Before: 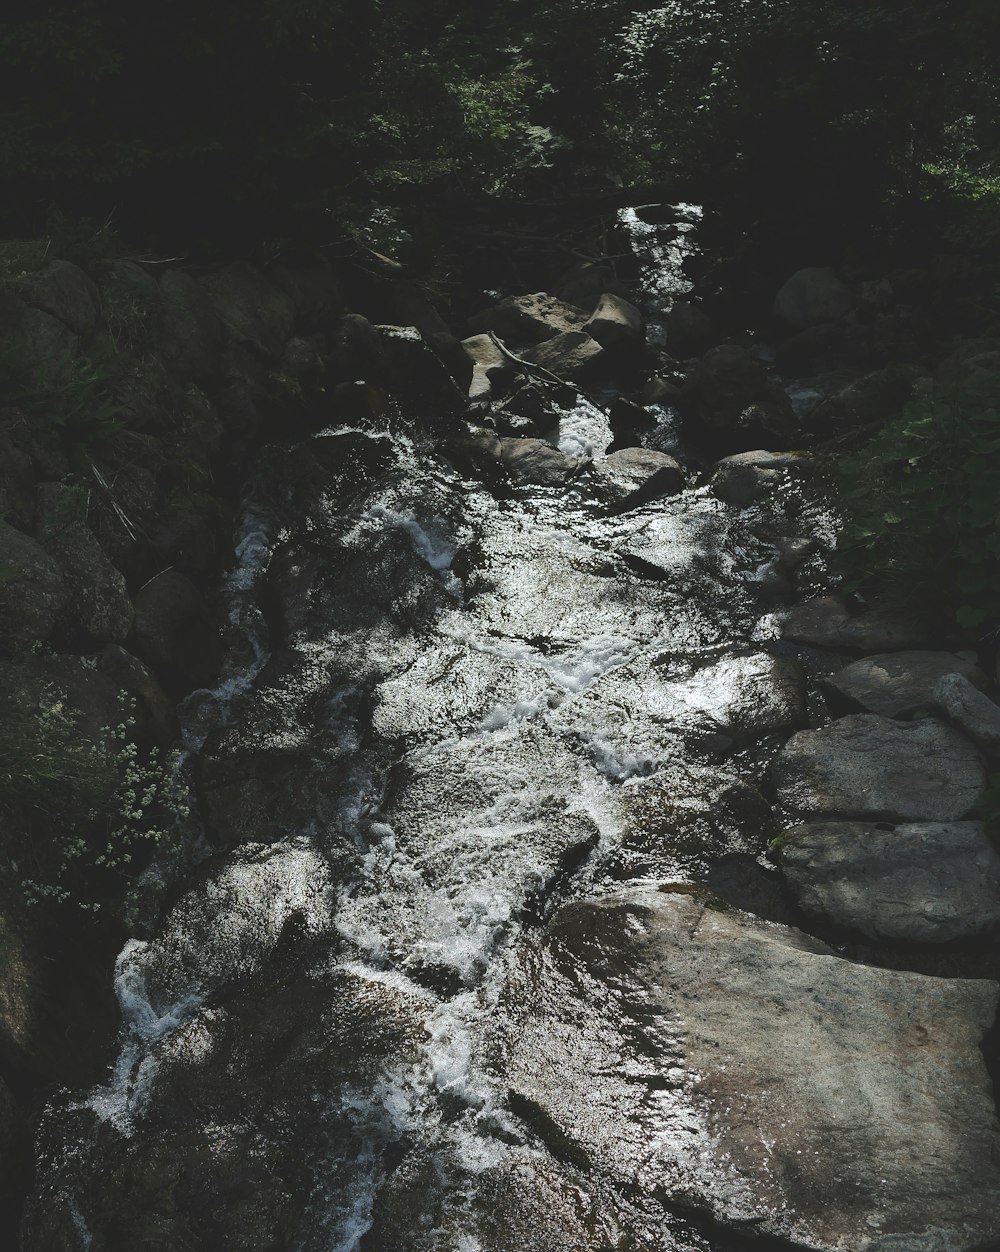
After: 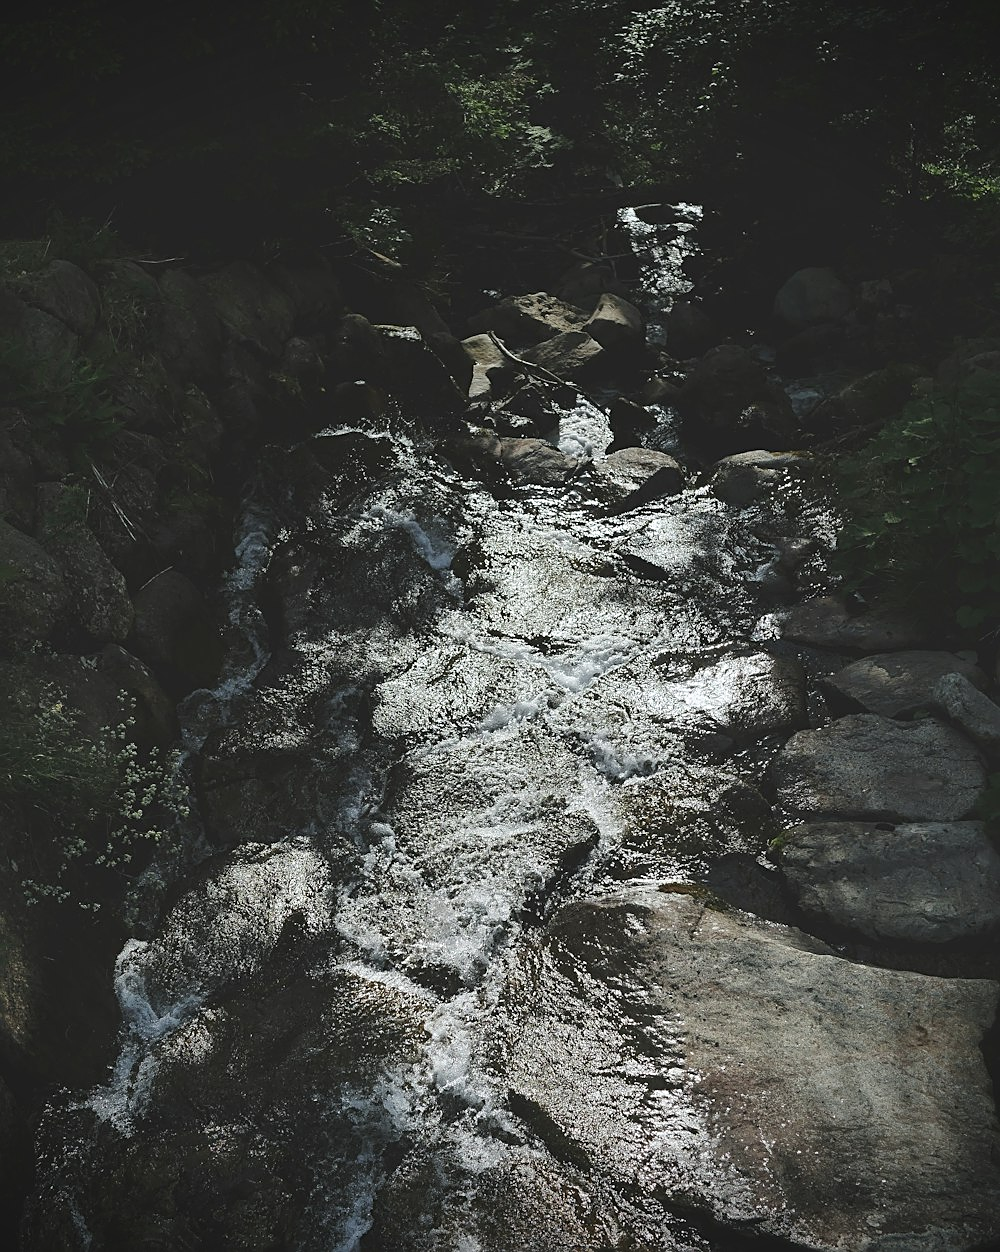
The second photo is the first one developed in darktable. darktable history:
vignetting: fall-off start 97.23%, saturation -0.024, center (-0.033, -0.042), width/height ratio 1.179, unbound false
sharpen: on, module defaults
